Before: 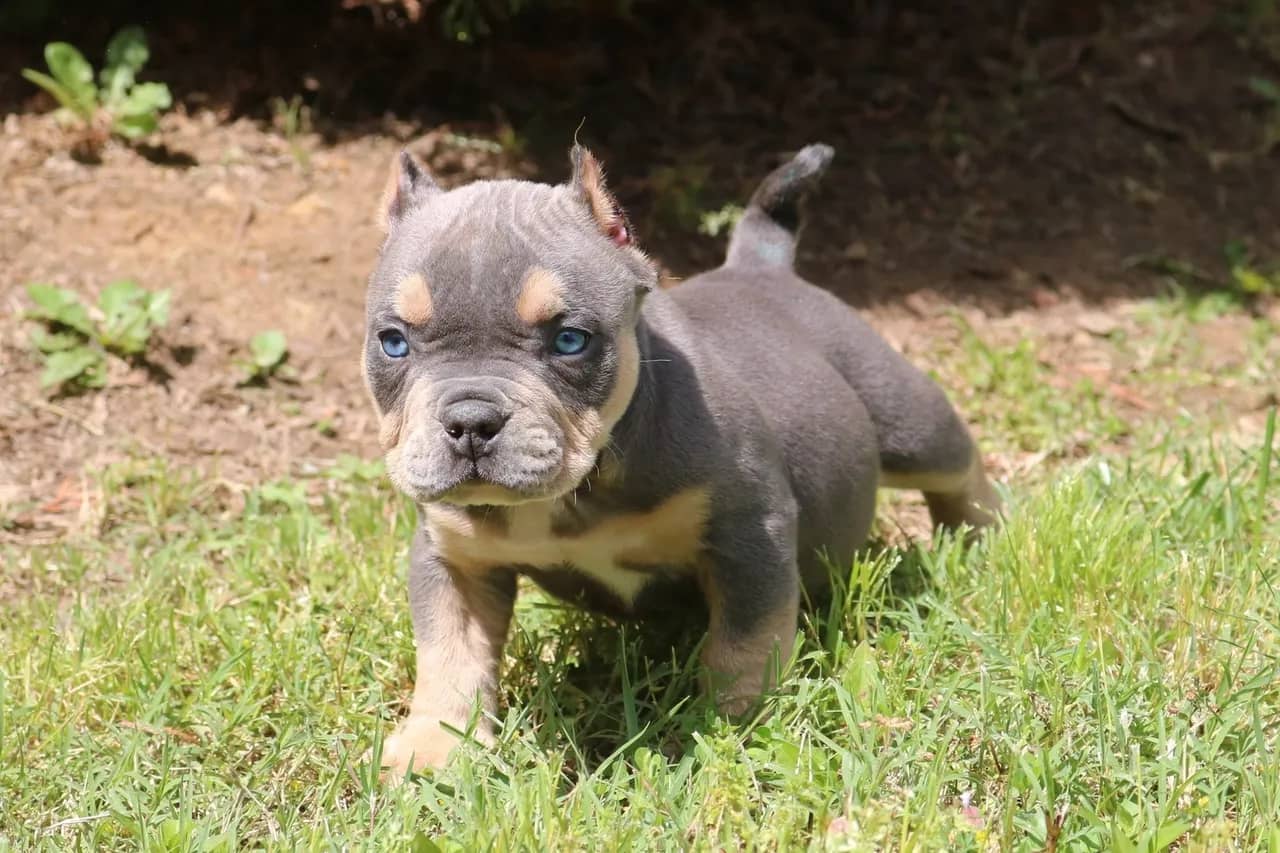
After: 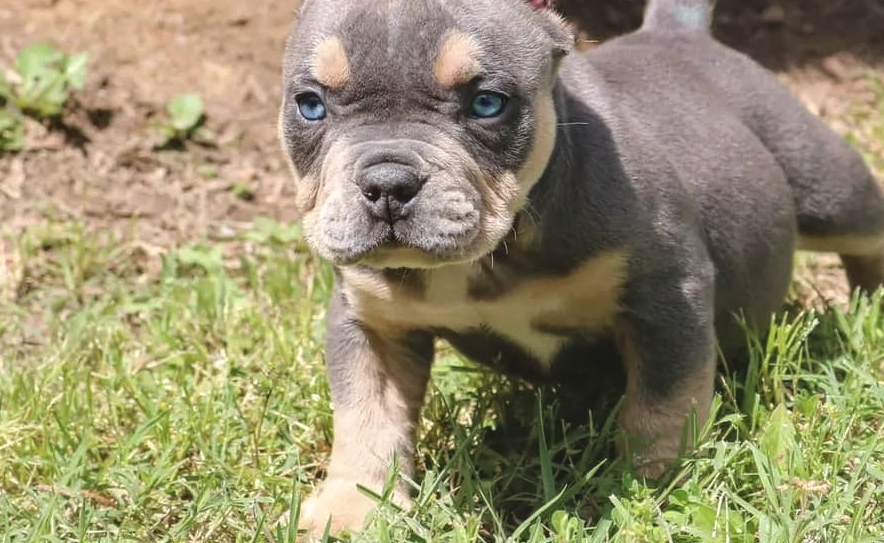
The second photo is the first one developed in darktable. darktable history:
exposure: black level correction -0.015, exposure -0.131 EV, compensate highlight preservation false
crop: left 6.531%, top 27.857%, right 24.335%, bottom 8.378%
local contrast: highlights 40%, shadows 61%, detail 136%, midtone range 0.507
